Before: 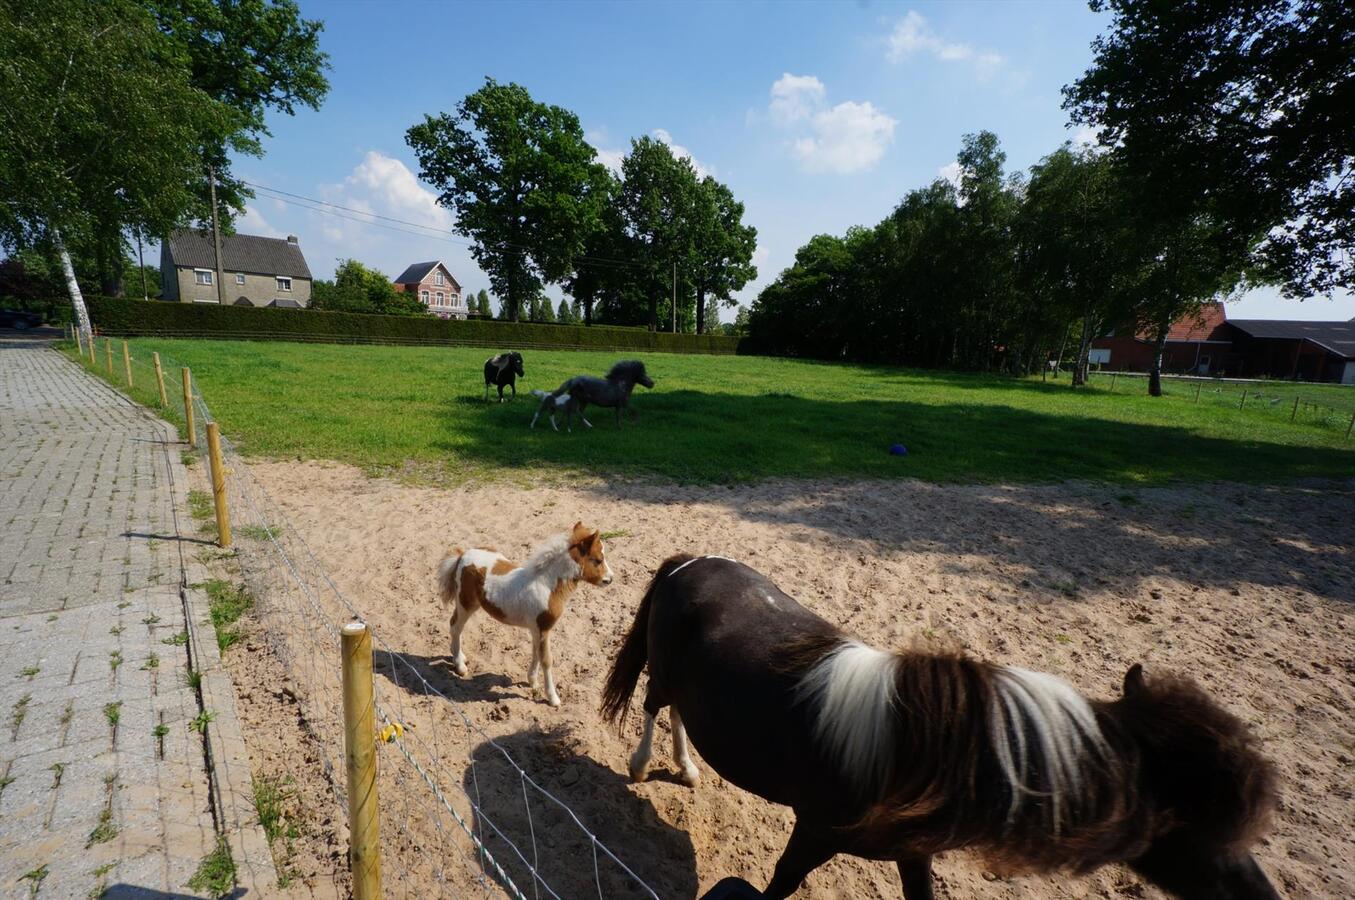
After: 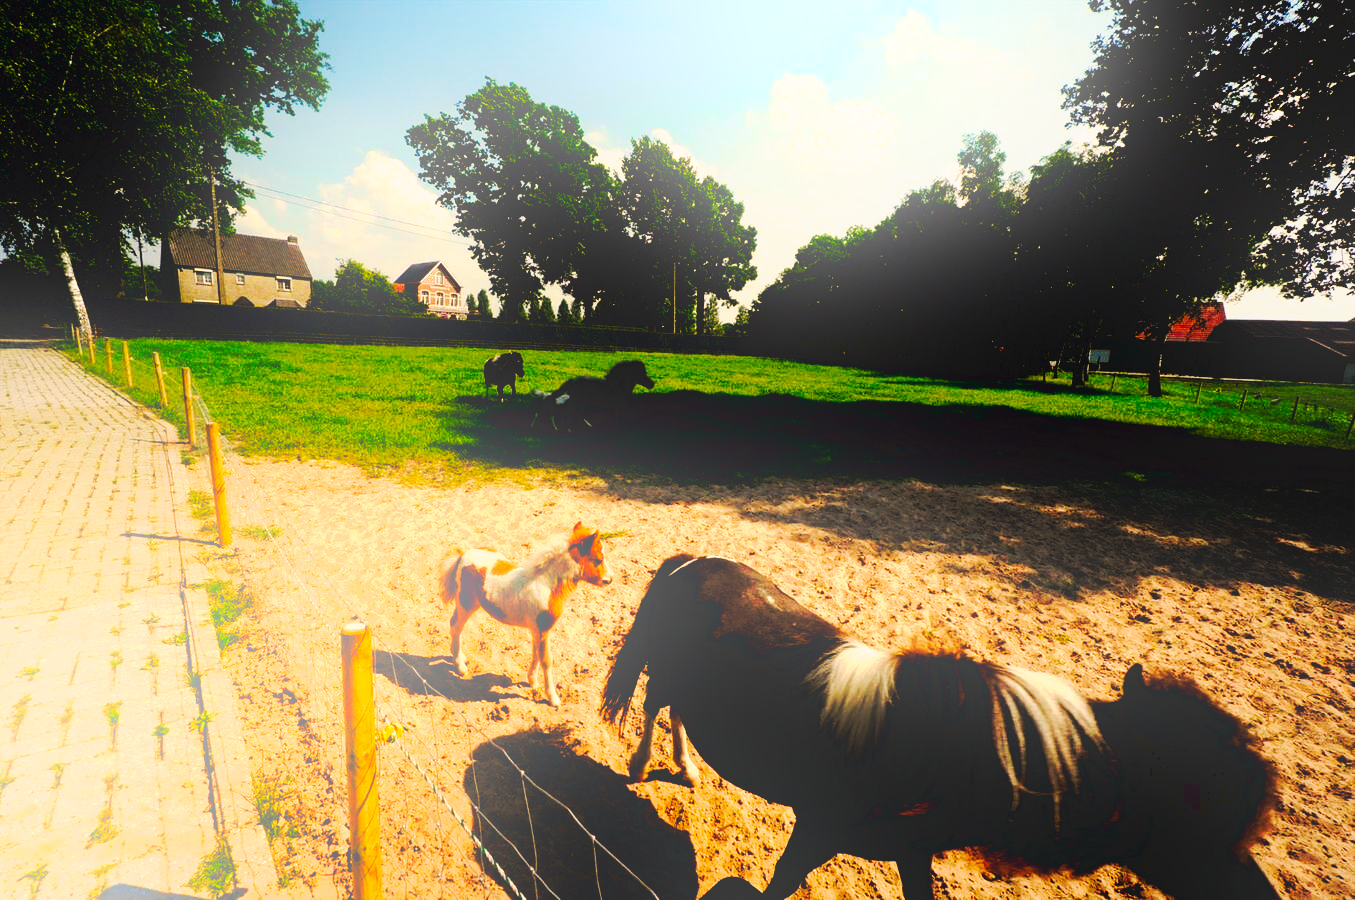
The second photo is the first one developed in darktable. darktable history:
tone equalizer: on, module defaults
tone curve: curves: ch0 [(0, 0) (0.003, 0.043) (0.011, 0.043) (0.025, 0.035) (0.044, 0.042) (0.069, 0.035) (0.1, 0.03) (0.136, 0.017) (0.177, 0.03) (0.224, 0.06) (0.277, 0.118) (0.335, 0.189) (0.399, 0.297) (0.468, 0.483) (0.543, 0.631) (0.623, 0.746) (0.709, 0.823) (0.801, 0.944) (0.898, 0.966) (1, 1)], preserve colors none
white balance: red 1.138, green 0.996, blue 0.812
bloom: threshold 82.5%, strength 16.25%
